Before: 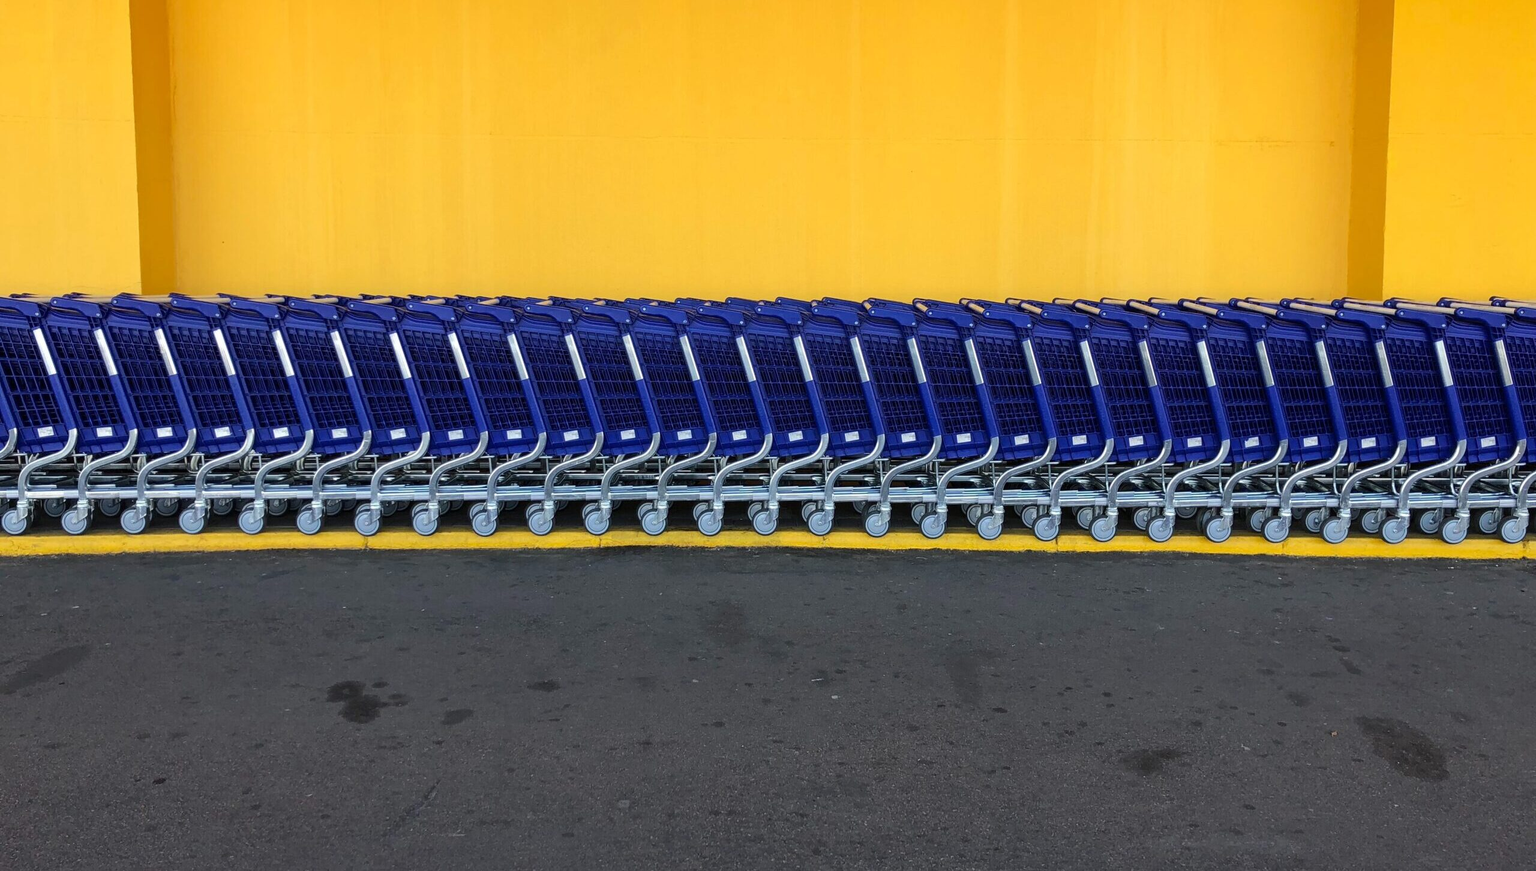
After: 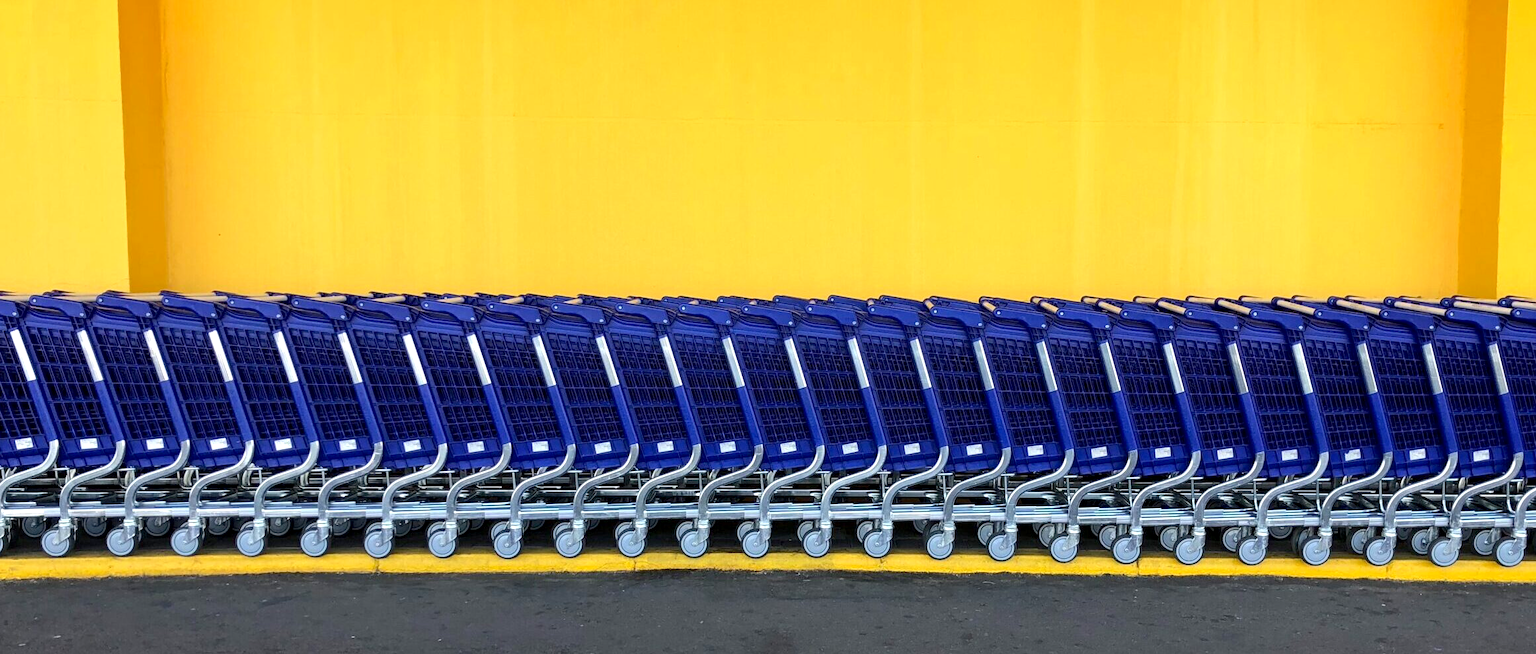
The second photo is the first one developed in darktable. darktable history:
crop: left 1.565%, top 3.379%, right 7.639%, bottom 28.42%
exposure: black level correction 0.003, exposure 0.383 EV, compensate exposure bias true, compensate highlight preservation false
